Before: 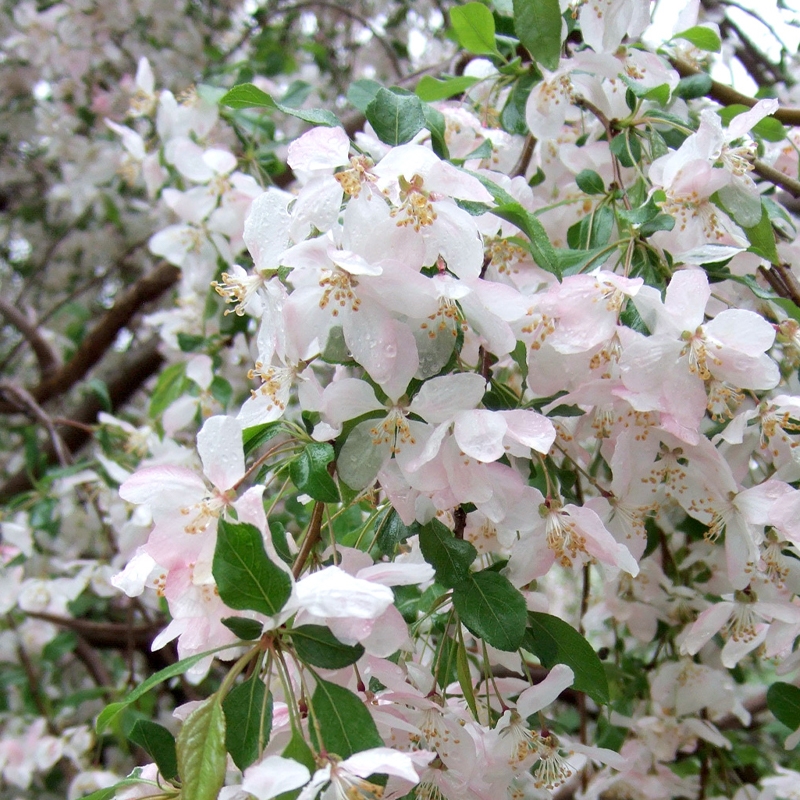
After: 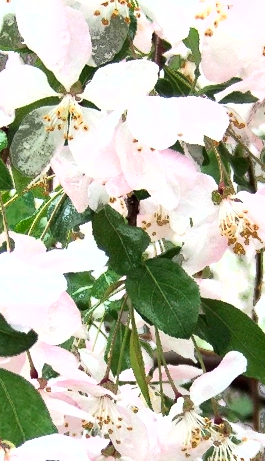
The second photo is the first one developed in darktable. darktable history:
tone equalizer: -8 EV -0.75 EV, -7 EV -0.7 EV, -6 EV -0.6 EV, -5 EV -0.4 EV, -3 EV 0.4 EV, -2 EV 0.6 EV, -1 EV 0.7 EV, +0 EV 0.75 EV, edges refinement/feathering 500, mask exposure compensation -1.57 EV, preserve details no
crop: left 40.878%, top 39.176%, right 25.993%, bottom 3.081%
exposure: exposure 0.636 EV, compensate highlight preservation false
fill light: exposure -0.73 EV, center 0.69, width 2.2
